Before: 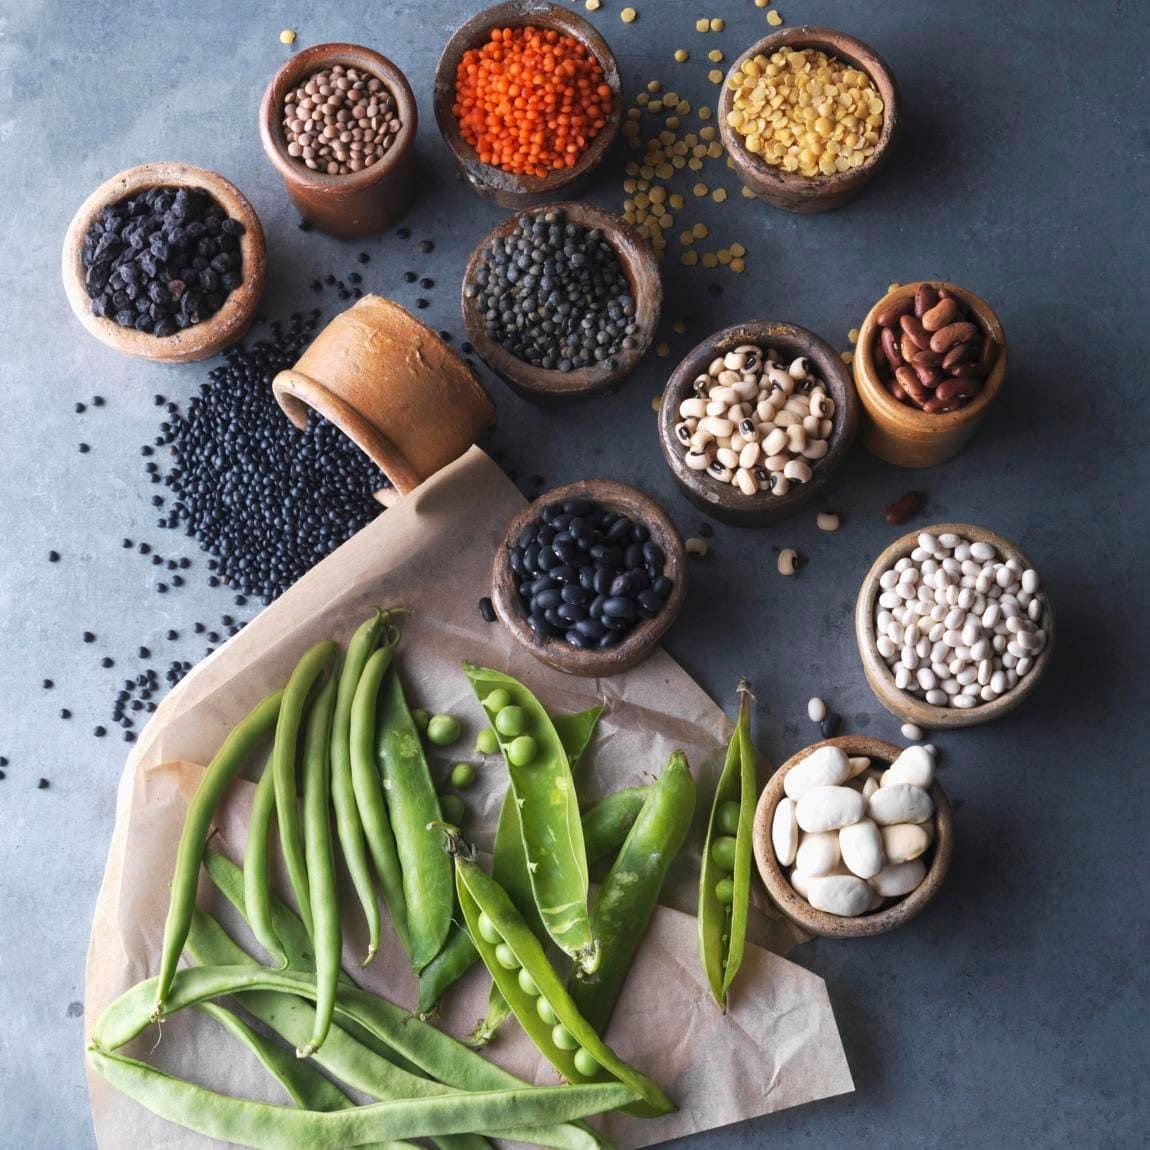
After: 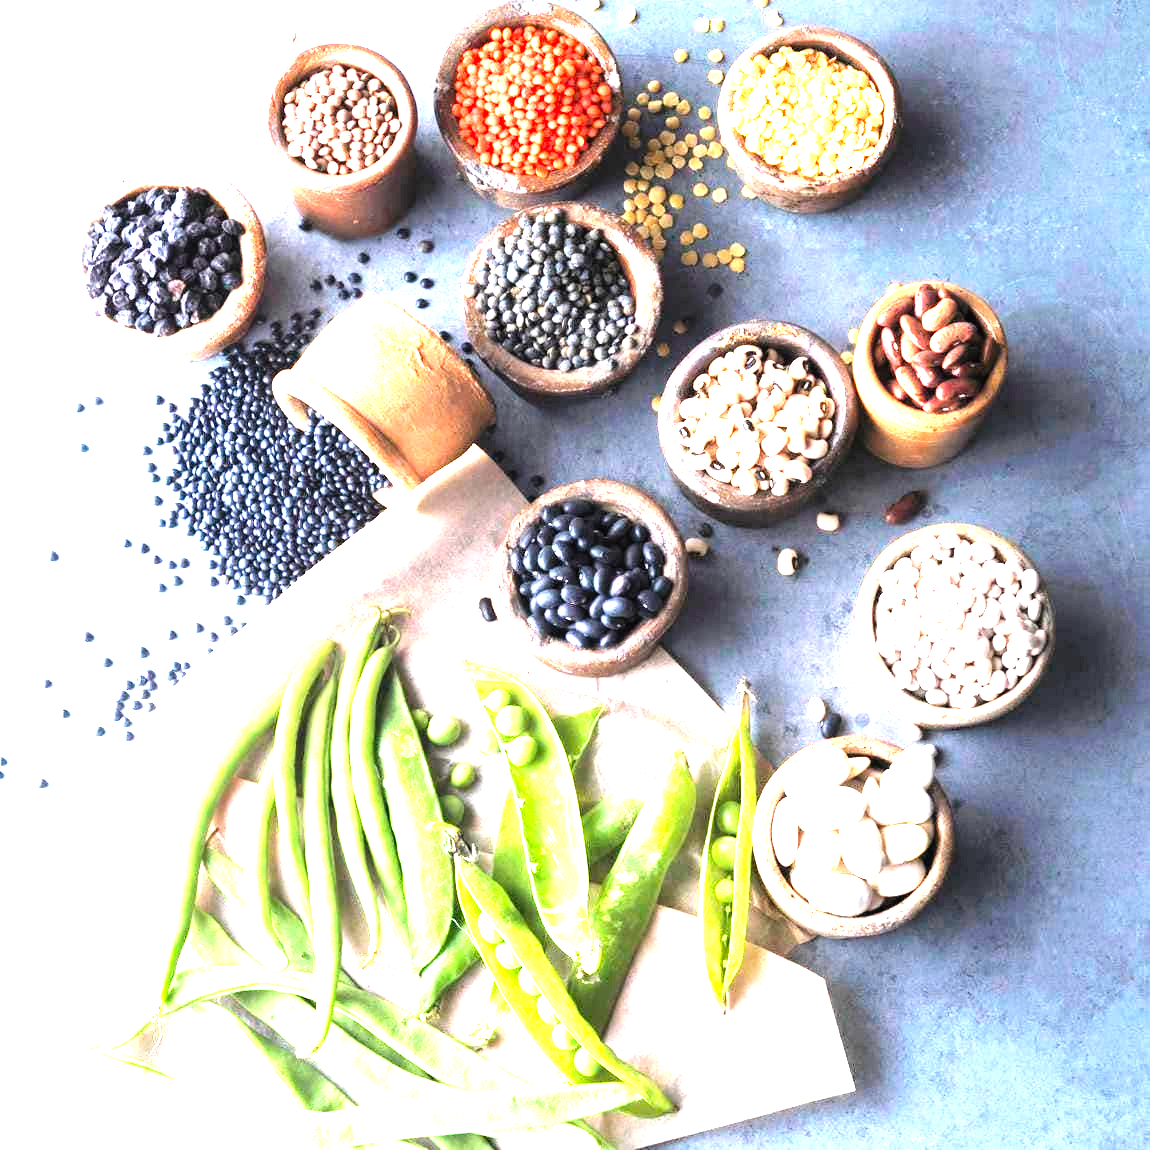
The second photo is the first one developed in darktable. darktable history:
filmic rgb: black relative exposure -7.65 EV, white relative exposure 4.56 EV, hardness 3.61
exposure: black level correction 0, exposure 1.199 EV, compensate highlight preservation false
levels: levels [0, 0.281, 0.562]
